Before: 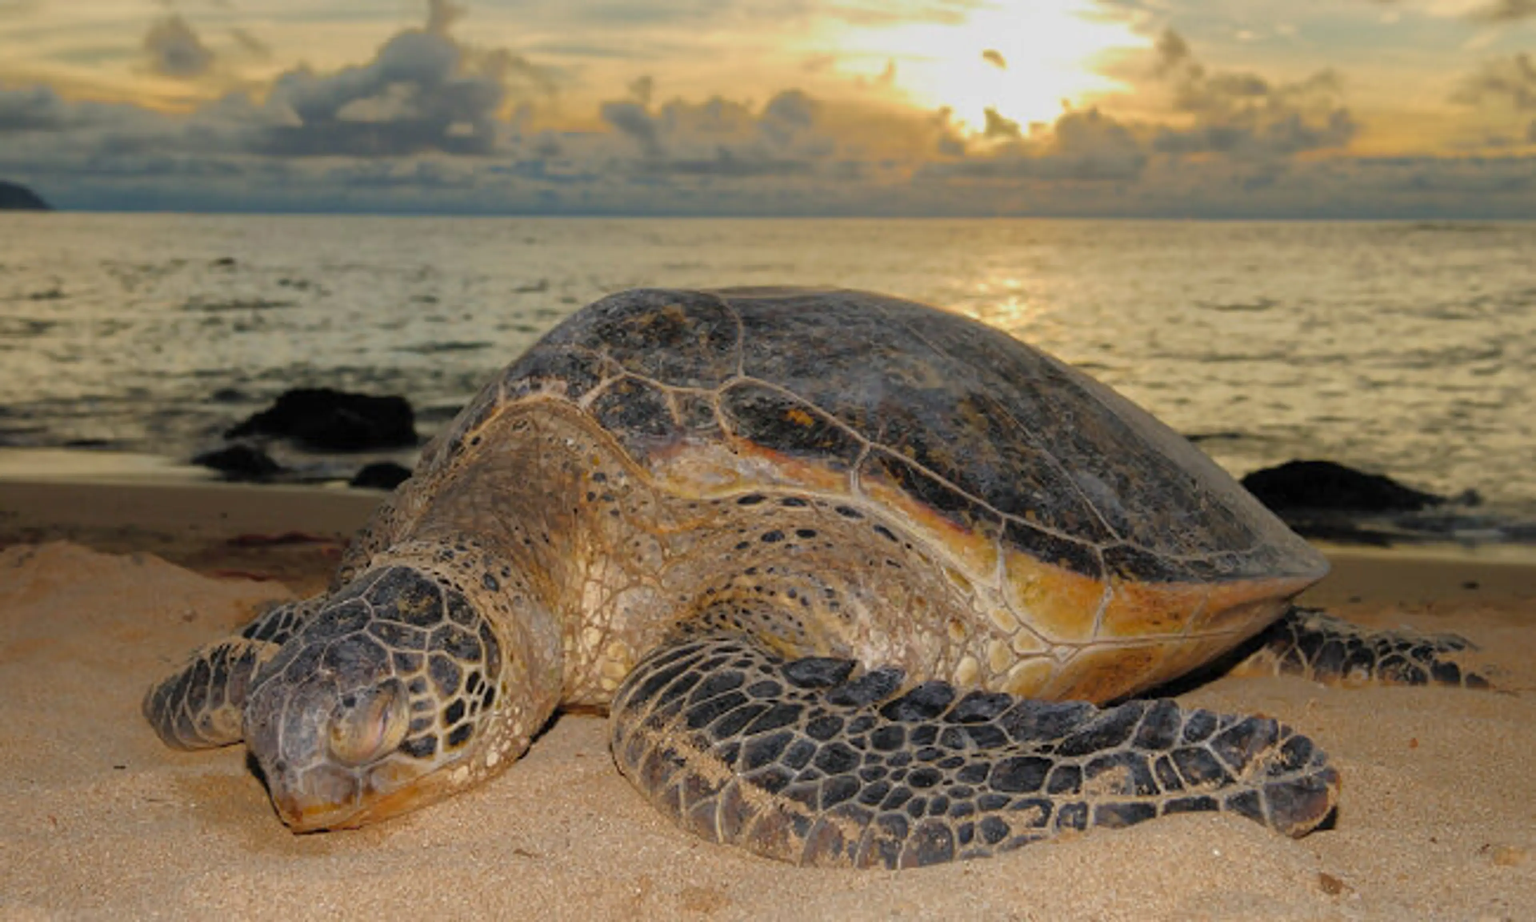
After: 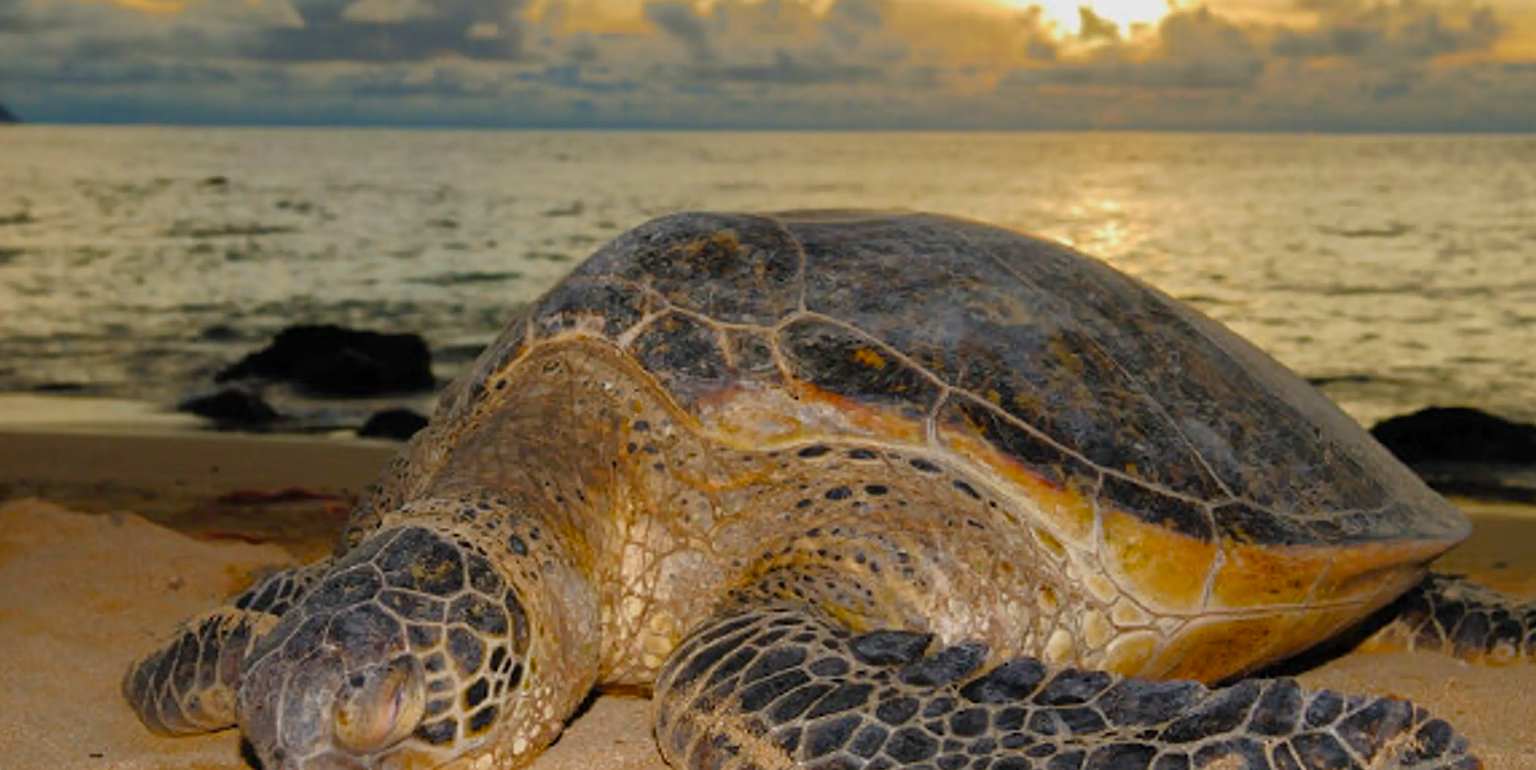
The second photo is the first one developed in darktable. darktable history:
color balance rgb: perceptual saturation grading › global saturation 20.478%, perceptual saturation grading › highlights -19.998%, perceptual saturation grading › shadows 29.796%, contrast 4.849%
crop and rotate: left 2.312%, top 11.14%, right 9.684%, bottom 15.267%
